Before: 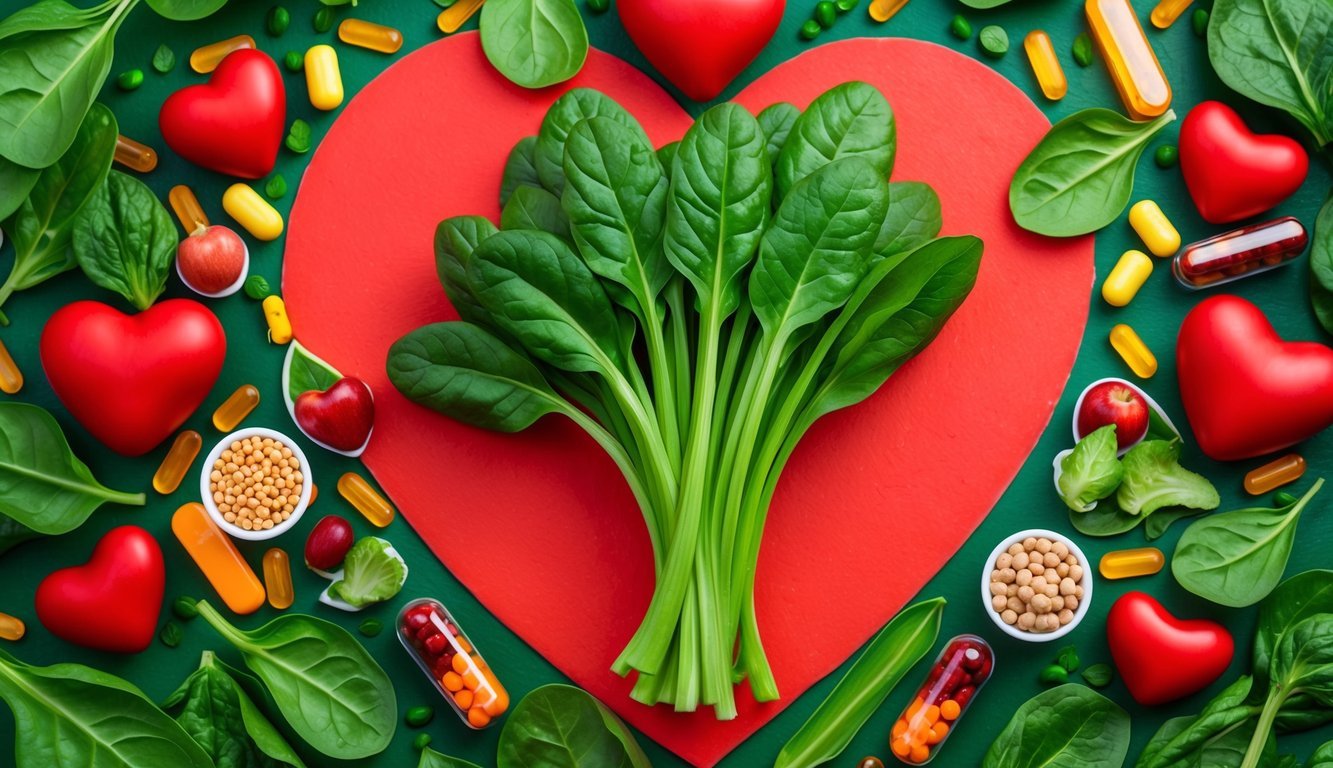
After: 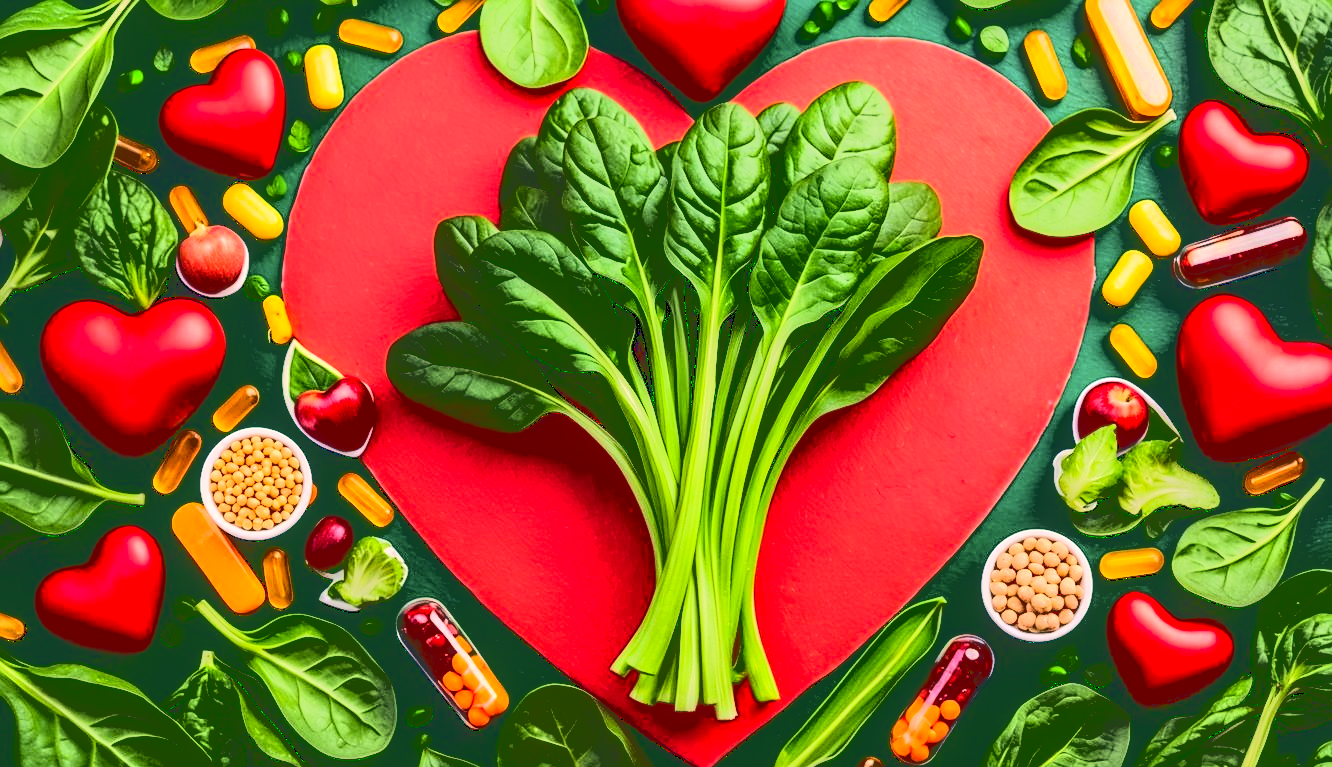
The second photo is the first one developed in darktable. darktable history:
base curve: curves: ch0 [(0.065, 0.026) (0.236, 0.358) (0.53, 0.546) (0.777, 0.841) (0.924, 0.992)], preserve colors average RGB
local contrast: on, module defaults
contrast brightness saturation: contrast 0.2, brightness 0.15, saturation 0.14
color correction: highlights a* 11.96, highlights b* 11.58
sharpen: radius 1.864, amount 0.398, threshold 1.271
